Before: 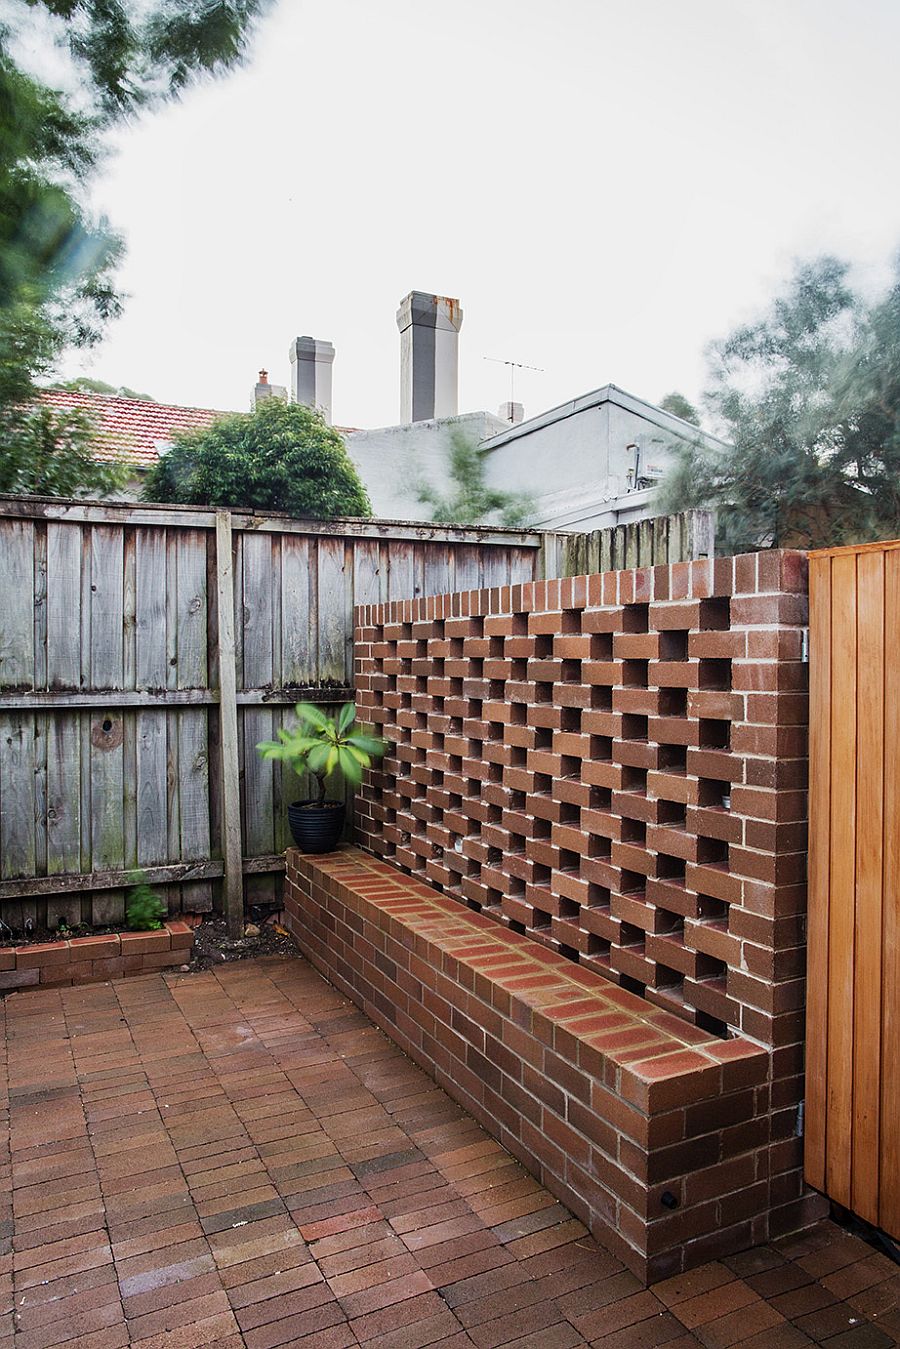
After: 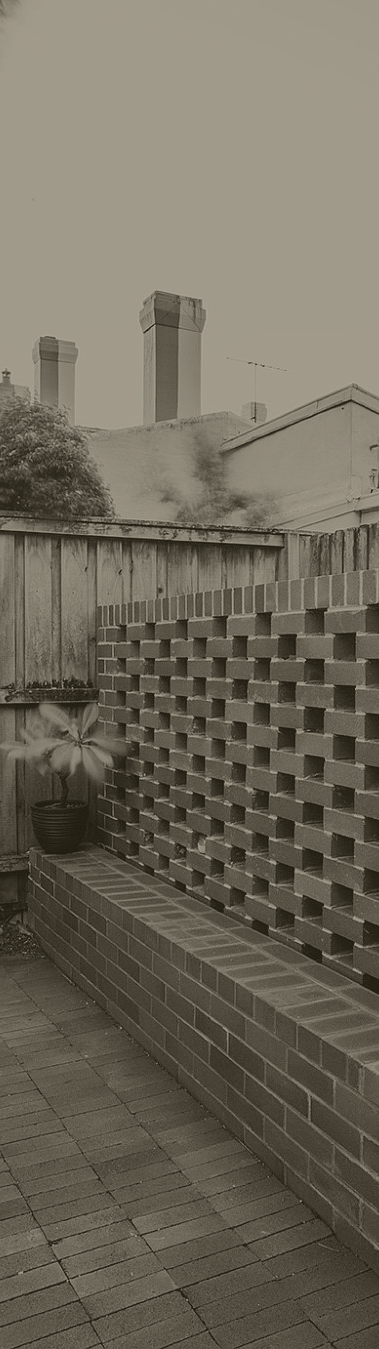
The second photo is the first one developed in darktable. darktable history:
color balance rgb: shadows lift › chroma 1%, shadows lift › hue 113°, highlights gain › chroma 0.2%, highlights gain › hue 333°, perceptual saturation grading › global saturation 20%, perceptual saturation grading › highlights -50%, perceptual saturation grading › shadows 25%, contrast -10%
crop: left 28.583%, right 29.231%
colorize: hue 41.44°, saturation 22%, source mix 60%, lightness 10.61%
